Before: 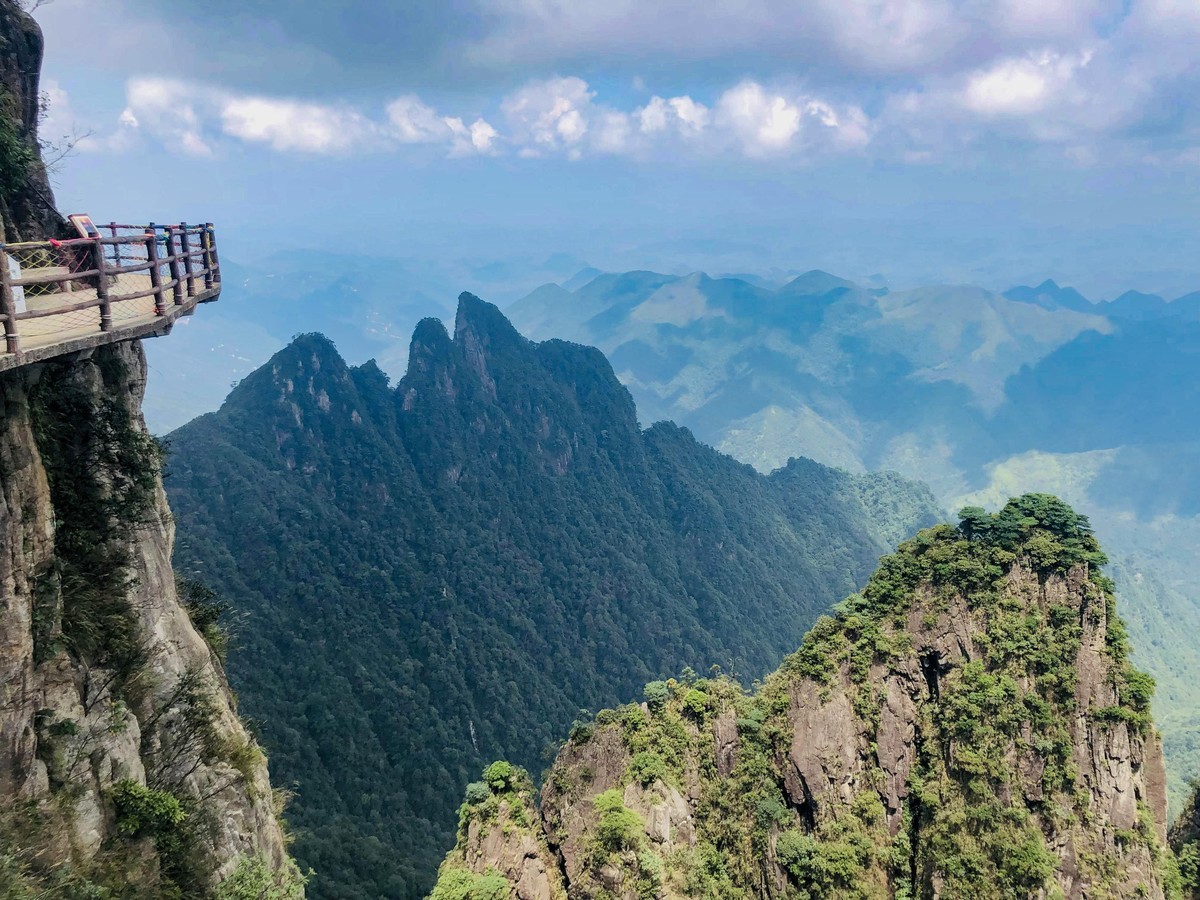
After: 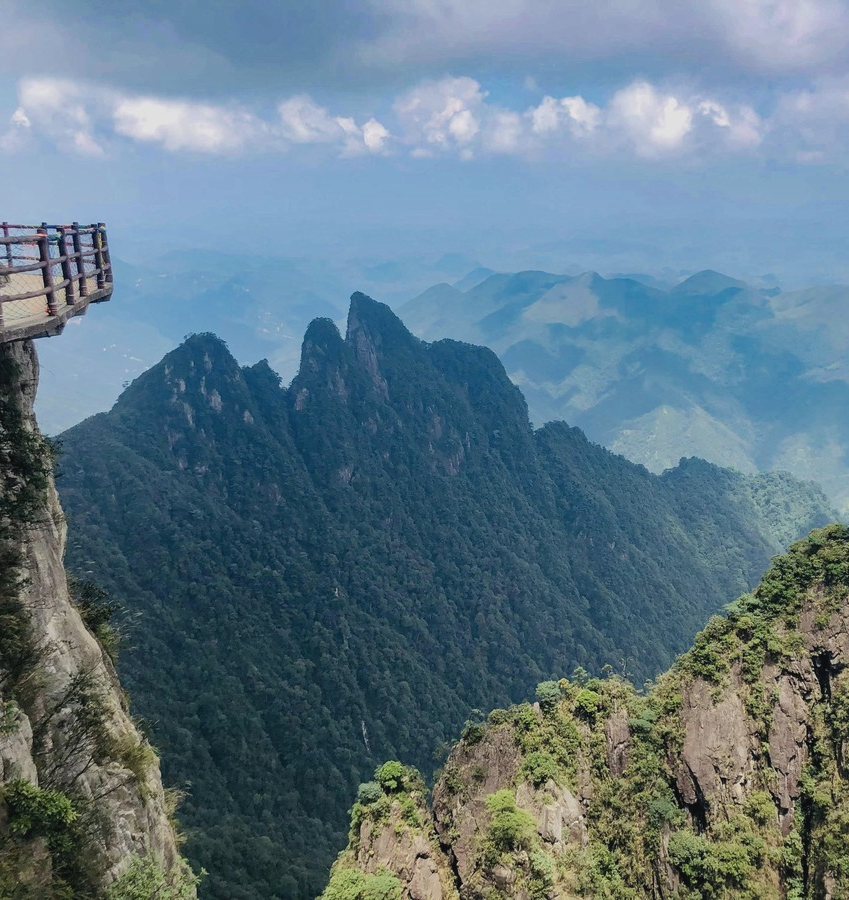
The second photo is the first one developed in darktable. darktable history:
crop and rotate: left 9.061%, right 20.142%
contrast brightness saturation: contrast -0.08, brightness -0.04, saturation -0.11
